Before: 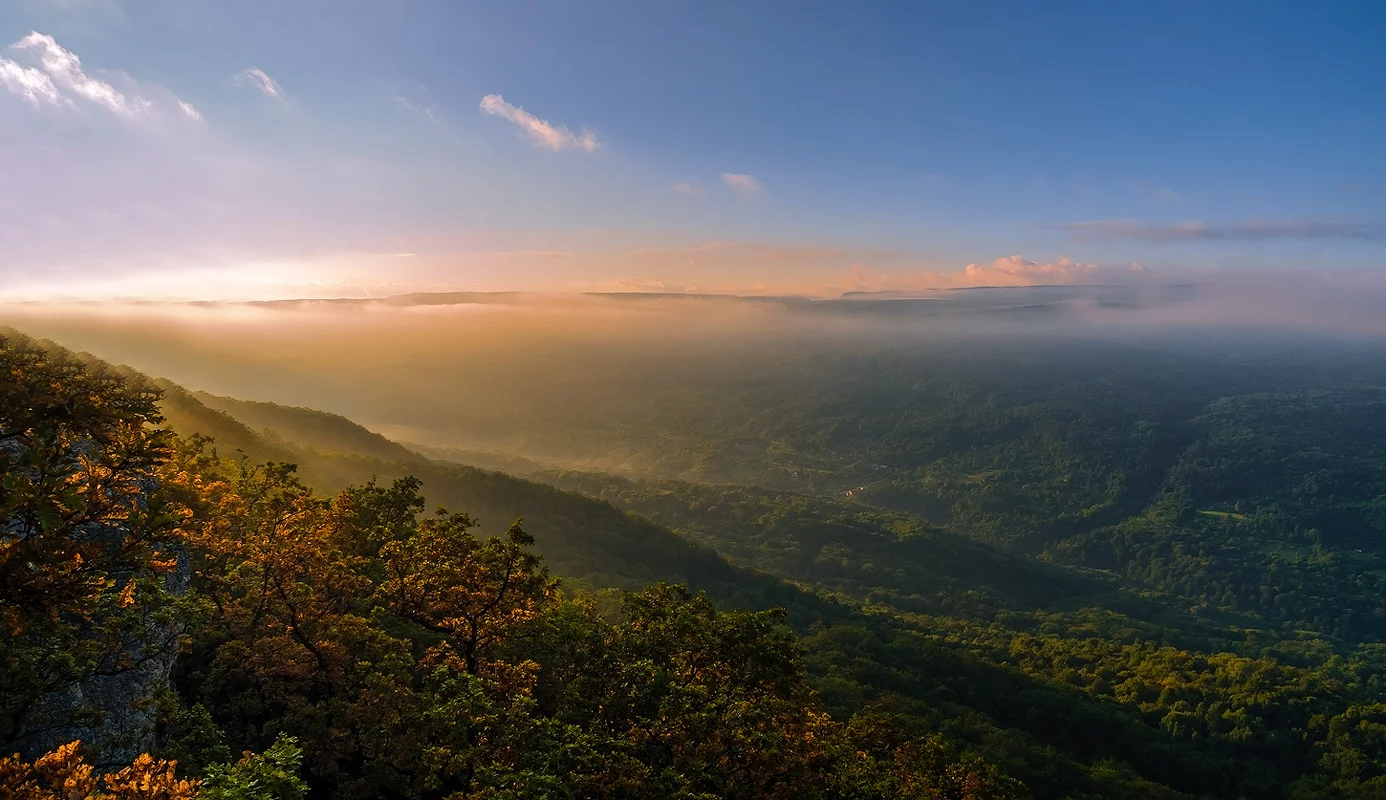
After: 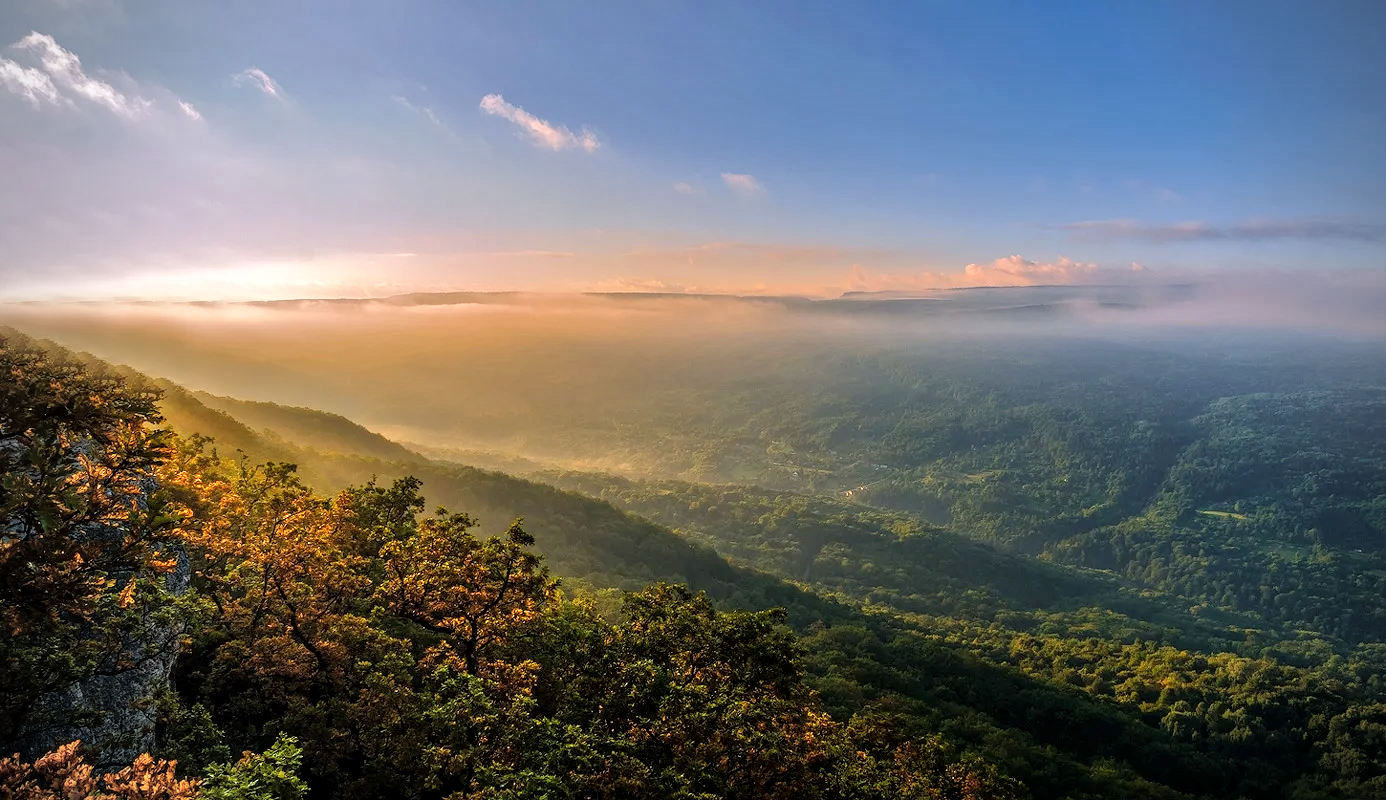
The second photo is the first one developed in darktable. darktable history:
vignetting: on, module defaults
local contrast: on, module defaults
tone equalizer: -7 EV 0.15 EV, -6 EV 0.6 EV, -5 EV 1.15 EV, -4 EV 1.33 EV, -3 EV 1.15 EV, -2 EV 0.6 EV, -1 EV 0.15 EV, mask exposure compensation -0.5 EV
